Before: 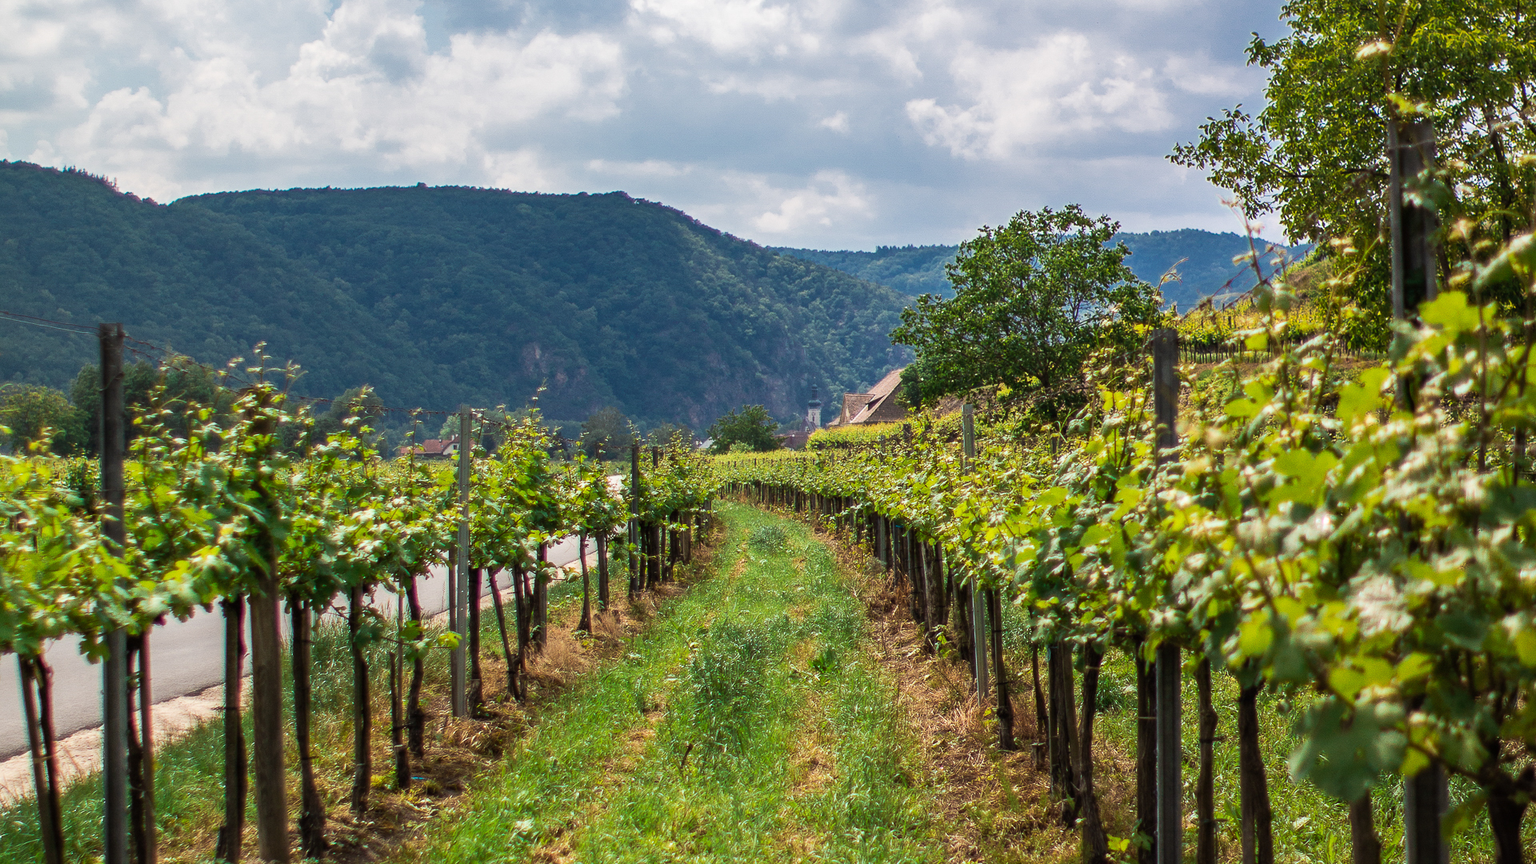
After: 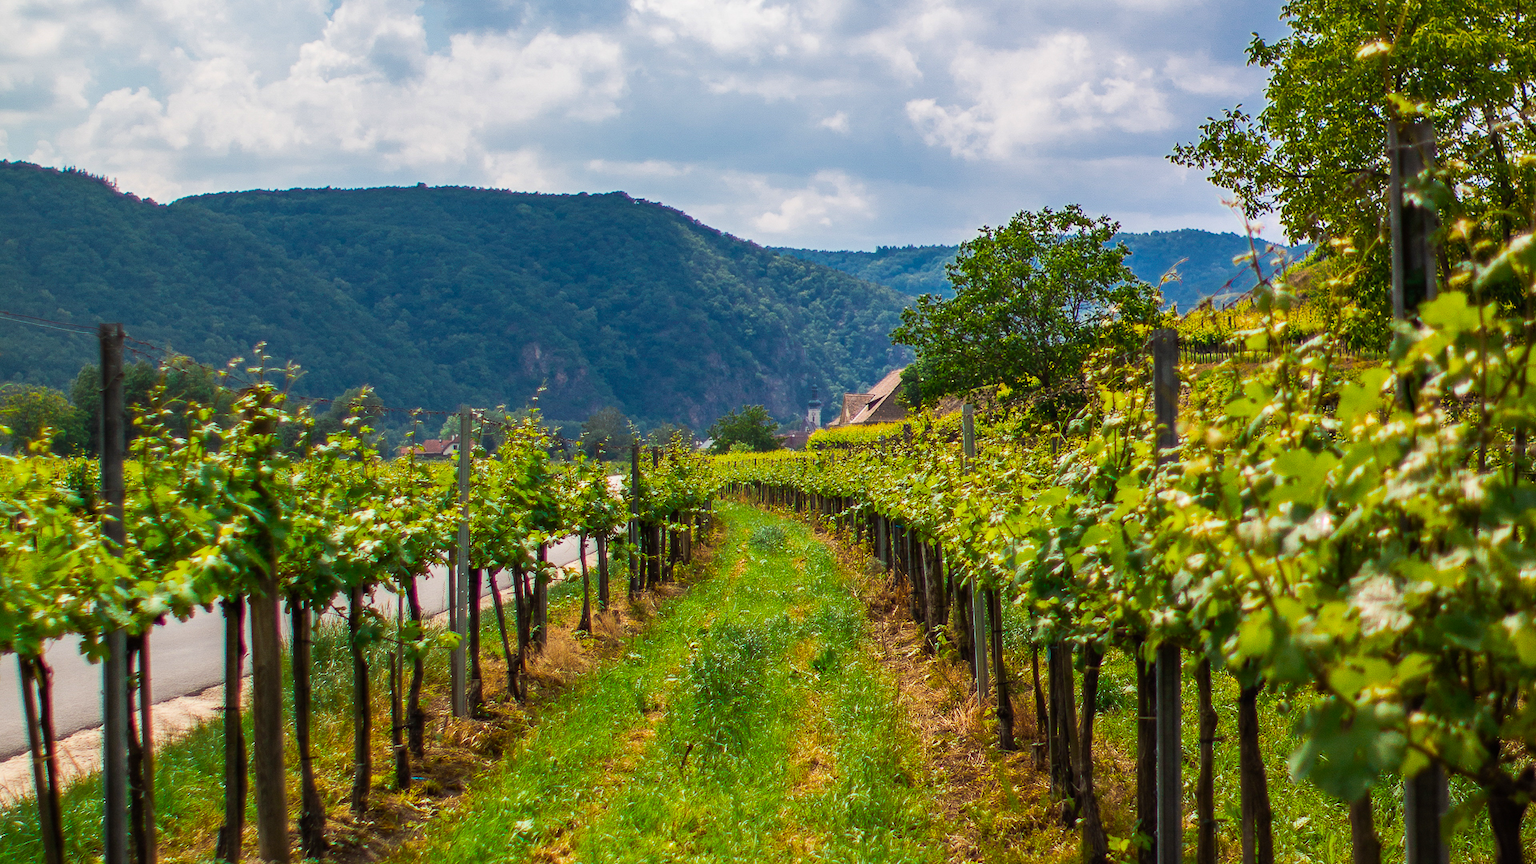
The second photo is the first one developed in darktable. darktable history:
exposure: exposure -0.041 EV, compensate highlight preservation false
color balance rgb: perceptual saturation grading › global saturation 30%, global vibrance 10%
